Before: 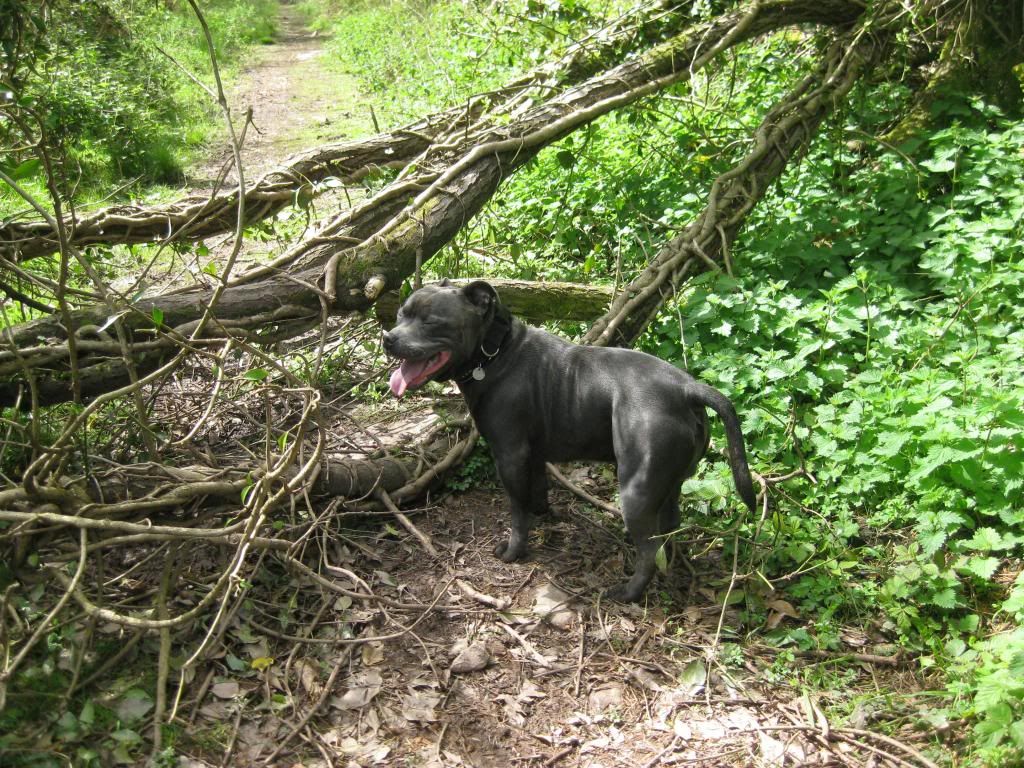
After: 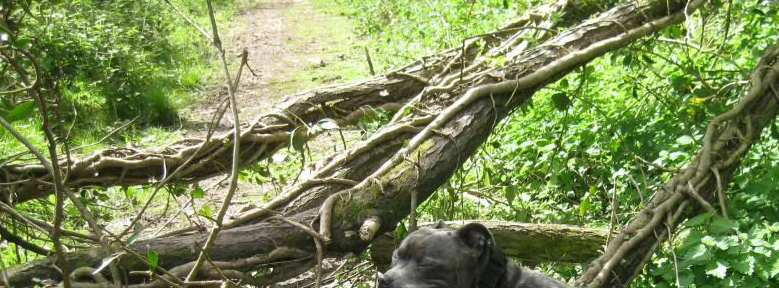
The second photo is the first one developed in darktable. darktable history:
crop: left 0.539%, top 7.645%, right 23.312%, bottom 54.846%
